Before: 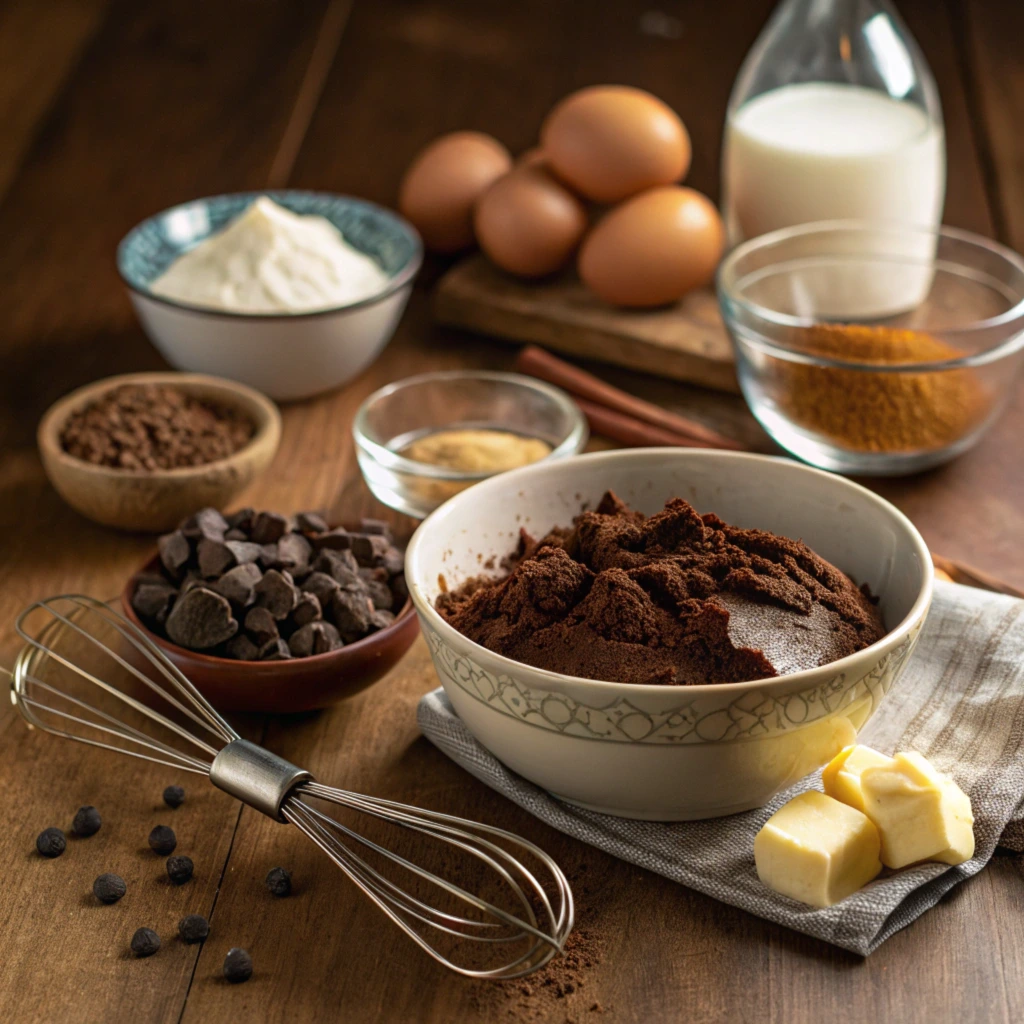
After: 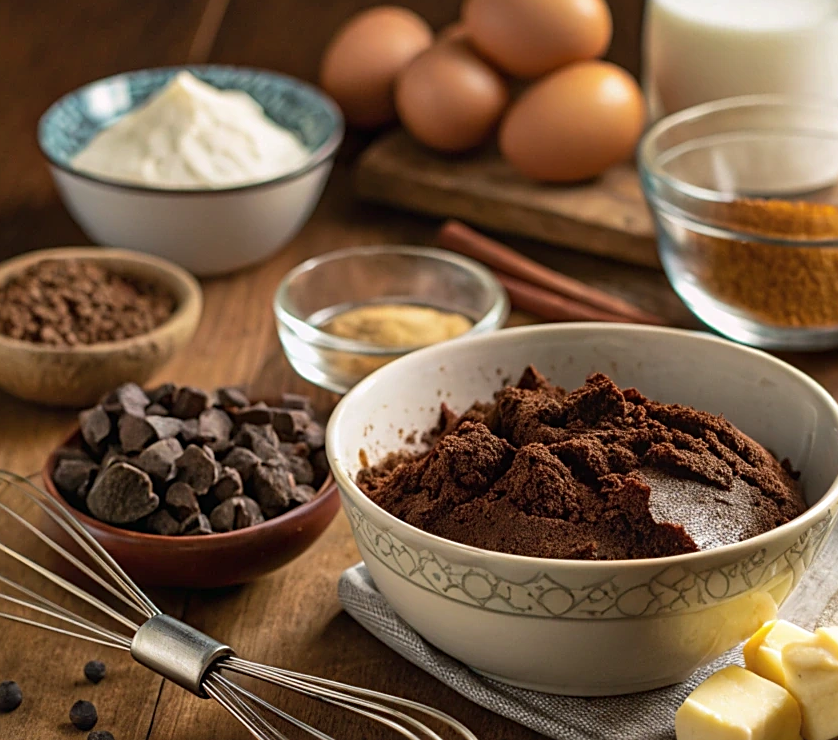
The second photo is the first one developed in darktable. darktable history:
sharpen: on, module defaults
crop: left 7.753%, top 12.226%, right 10.411%, bottom 15.462%
shadows and highlights: soften with gaussian
